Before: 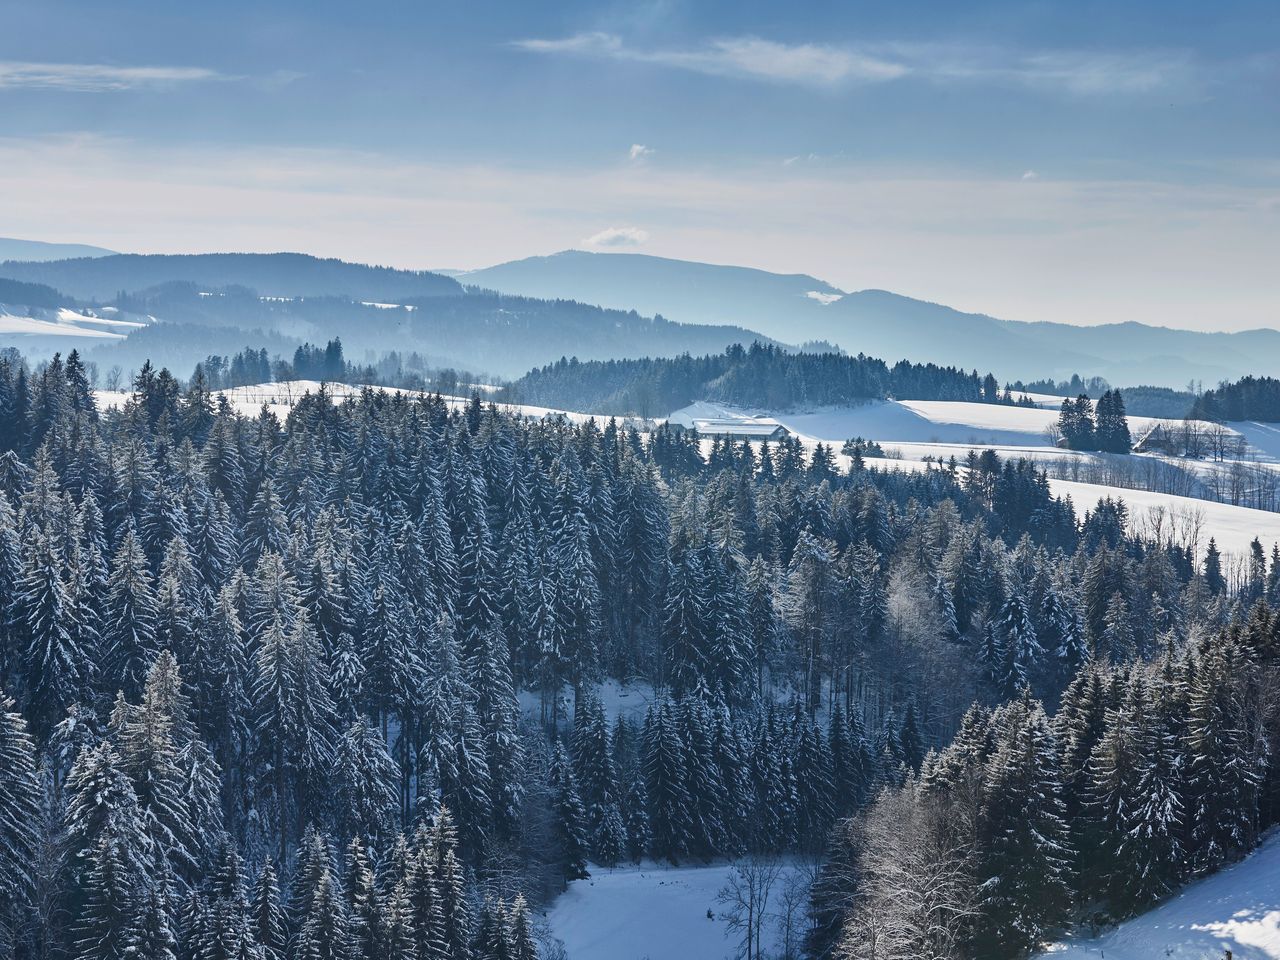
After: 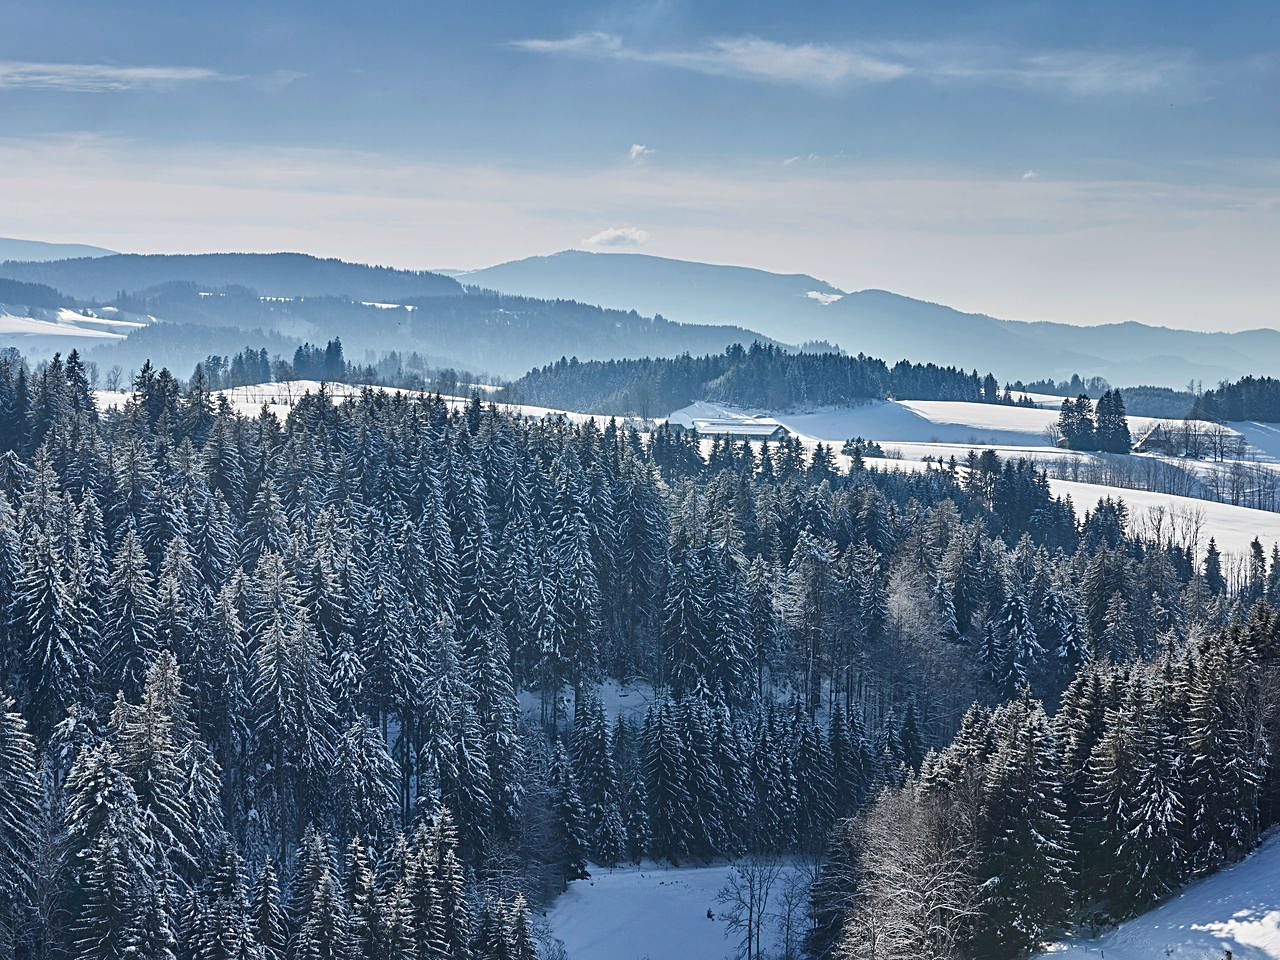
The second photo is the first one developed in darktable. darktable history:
contrast equalizer: y [[0.5, 0.5, 0.5, 0.539, 0.64, 0.611], [0.5 ×6], [0.5 ×6], [0 ×6], [0 ×6]], mix 0.182
color correction: highlights b* -0.012, saturation 0.99
sharpen: radius 2.215, amount 0.382, threshold 0.033
